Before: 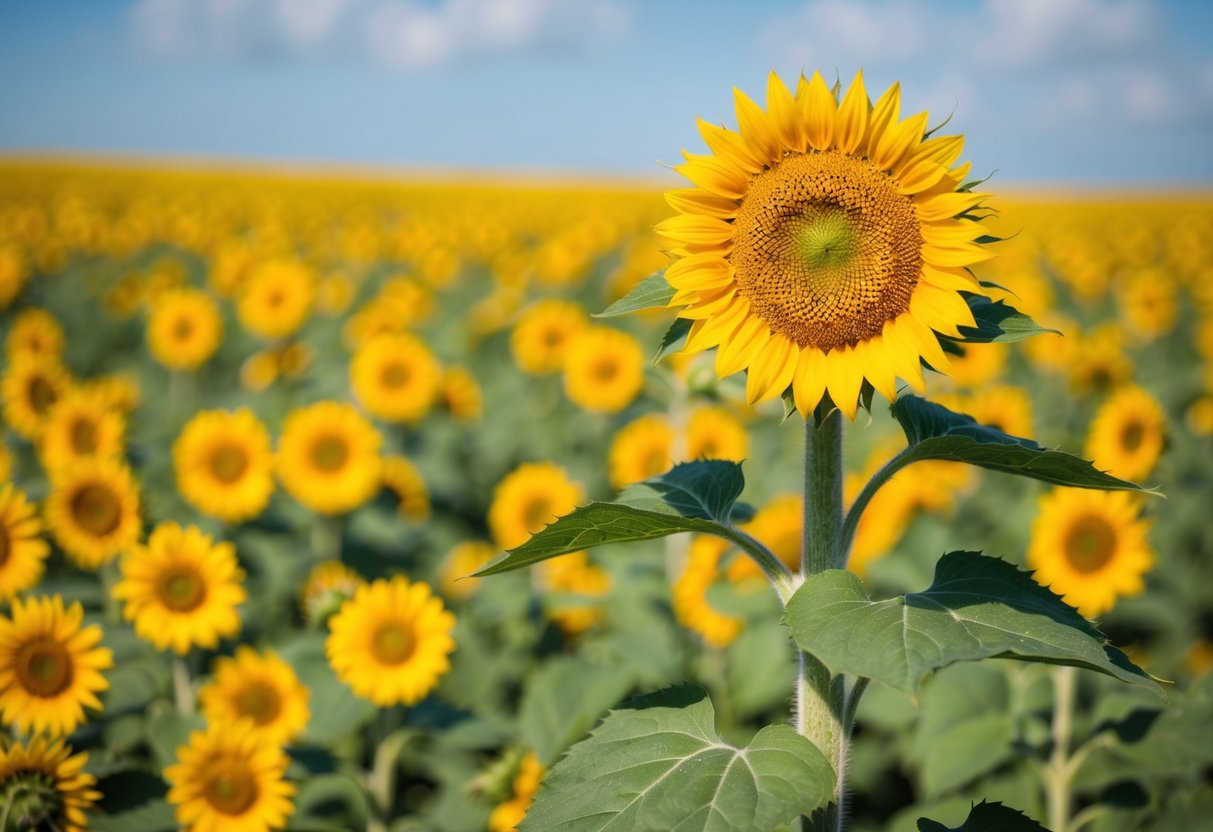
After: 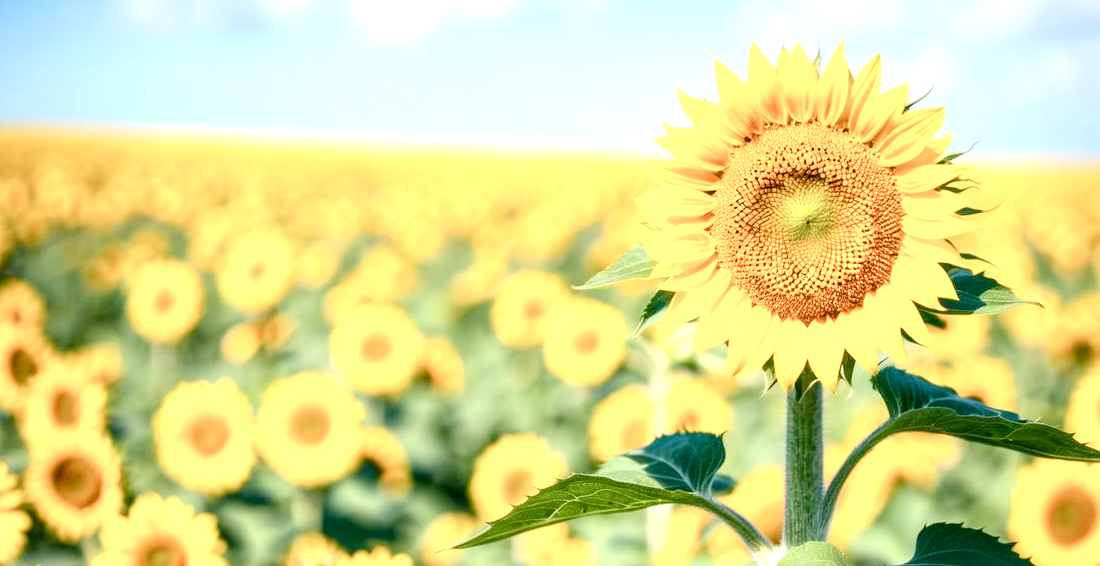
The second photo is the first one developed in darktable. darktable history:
local contrast: detail 142%
tone curve: curves: ch0 [(0, 0) (0.004, 0.001) (0.133, 0.112) (0.325, 0.362) (0.832, 0.893) (1, 1)], color space Lab, independent channels, preserve colors none
tone equalizer: -7 EV 0.17 EV, -6 EV 0.155 EV, -5 EV 0.068 EV, -4 EV 0.05 EV, -2 EV -0.032 EV, -1 EV -0.055 EV, +0 EV -0.085 EV
exposure: black level correction 0, exposure 1.1 EV, compensate highlight preservation false
crop: left 1.595%, top 3.398%, right 7.712%, bottom 28.483%
color balance rgb: shadows lift › chroma 2.587%, shadows lift › hue 191.79°, power › hue 74.5°, perceptual saturation grading › global saturation 20%, perceptual saturation grading › highlights -49.276%, perceptual saturation grading › shadows 25.474%, perceptual brilliance grading › global brilliance 3.509%, global vibrance 14.254%
